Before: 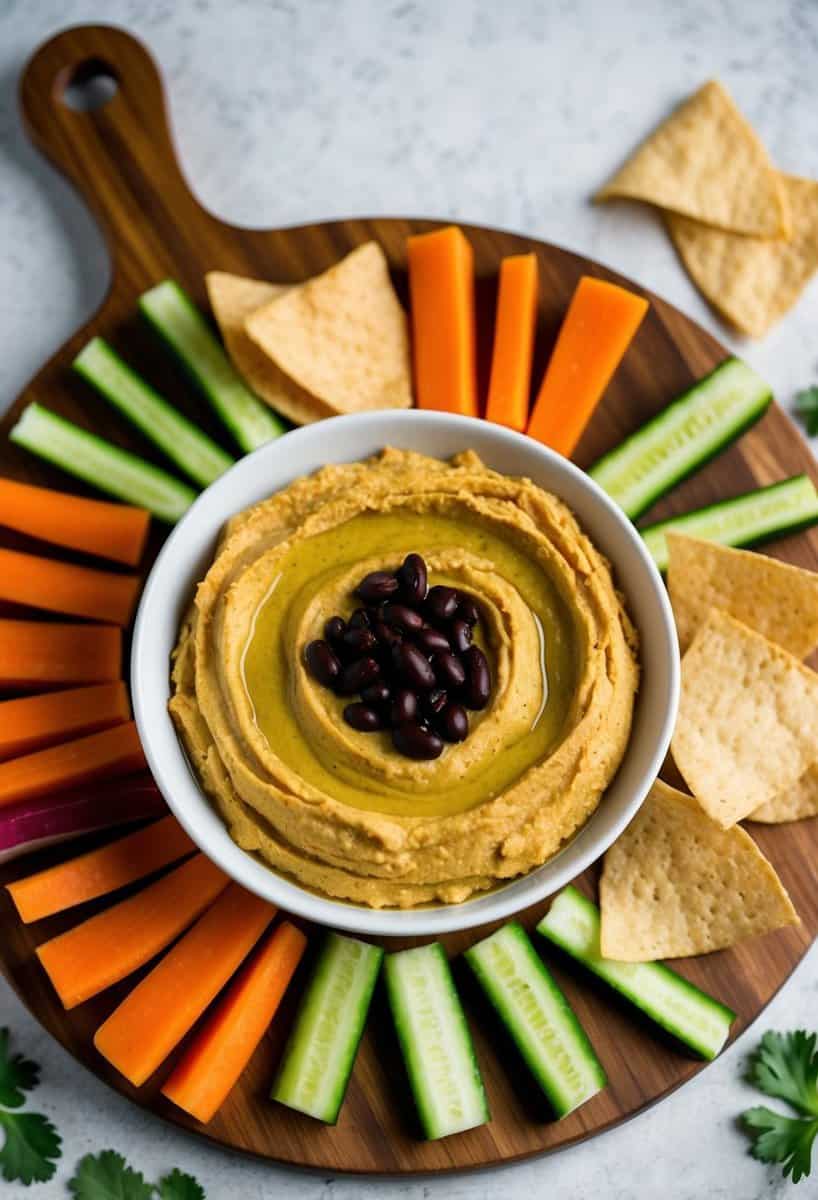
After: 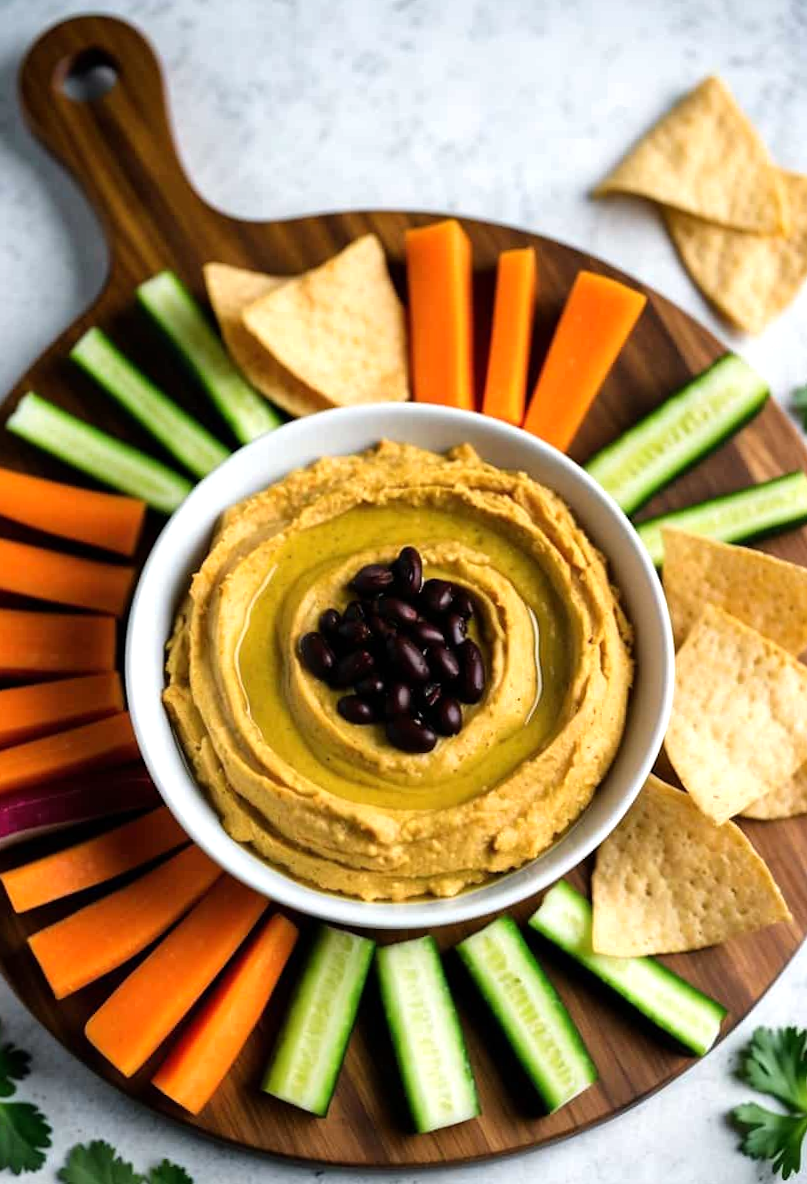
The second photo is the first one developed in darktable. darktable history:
crop and rotate: angle -0.527°
tone equalizer: -8 EV -0.439 EV, -7 EV -0.415 EV, -6 EV -0.371 EV, -5 EV -0.219 EV, -3 EV 0.214 EV, -2 EV 0.324 EV, -1 EV 0.364 EV, +0 EV 0.39 EV, mask exposure compensation -0.499 EV
